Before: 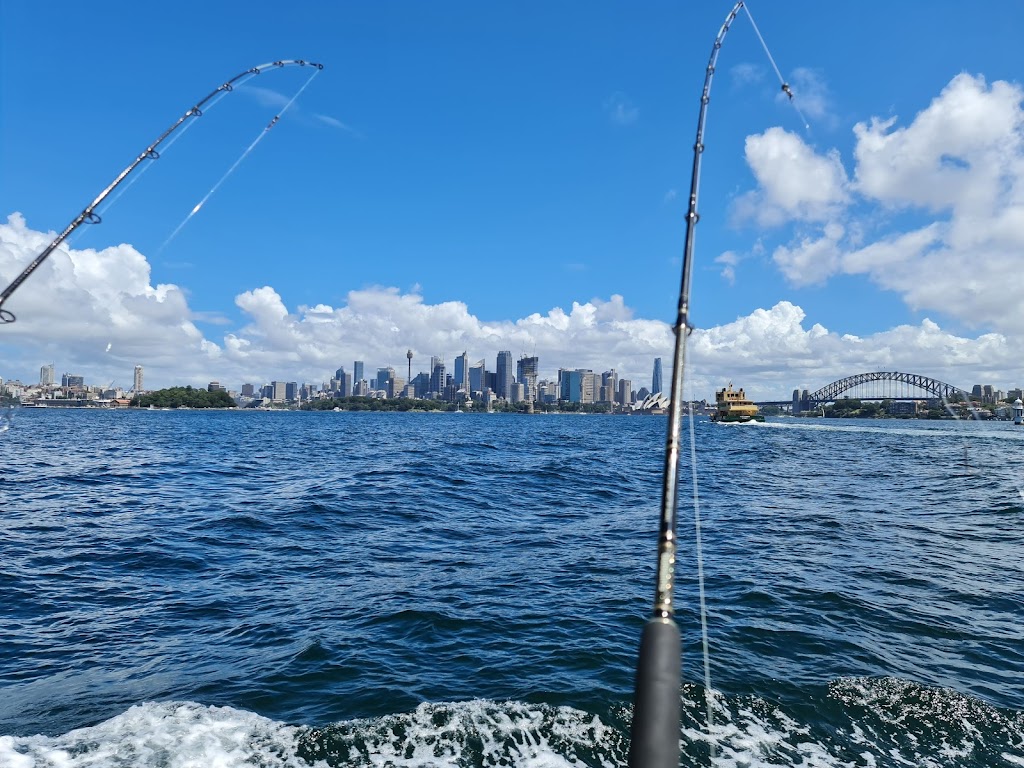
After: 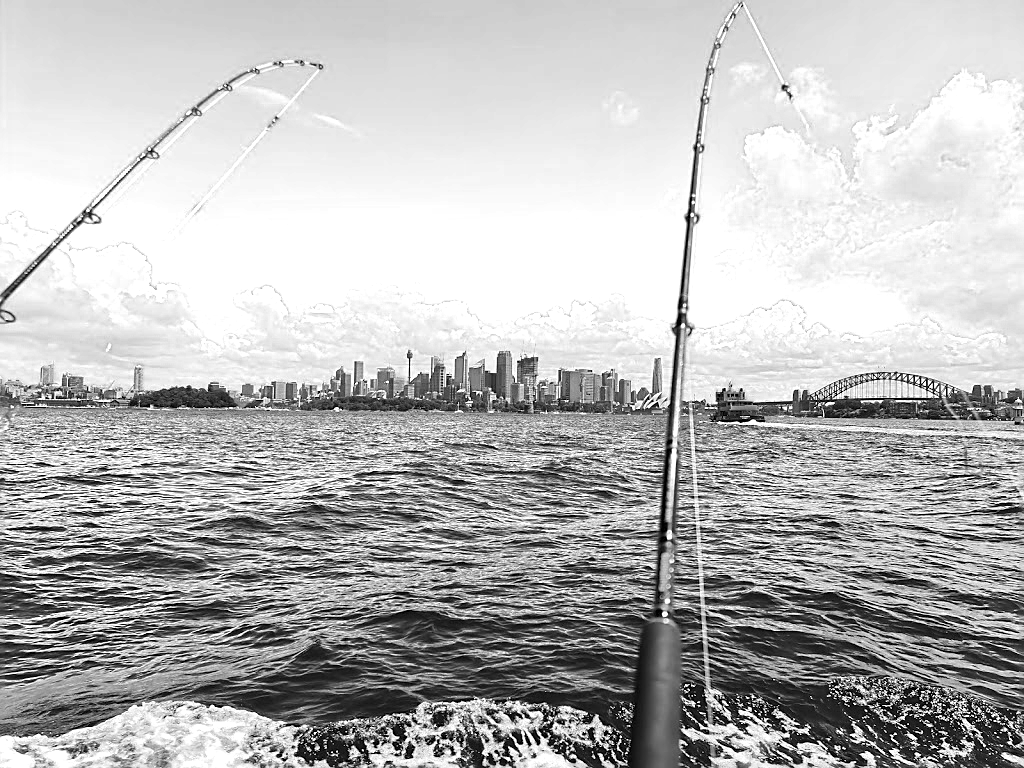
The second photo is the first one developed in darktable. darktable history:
color correction: highlights a* -2.74, highlights b* -1.96, shadows a* 2.17, shadows b* 2.8
color zones: curves: ch0 [(0.287, 0.048) (0.493, 0.484) (0.737, 0.816)]; ch1 [(0, 0) (0.143, 0) (0.286, 0) (0.429, 0) (0.571, 0) (0.714, 0) (0.857, 0)]
sharpen: on, module defaults
